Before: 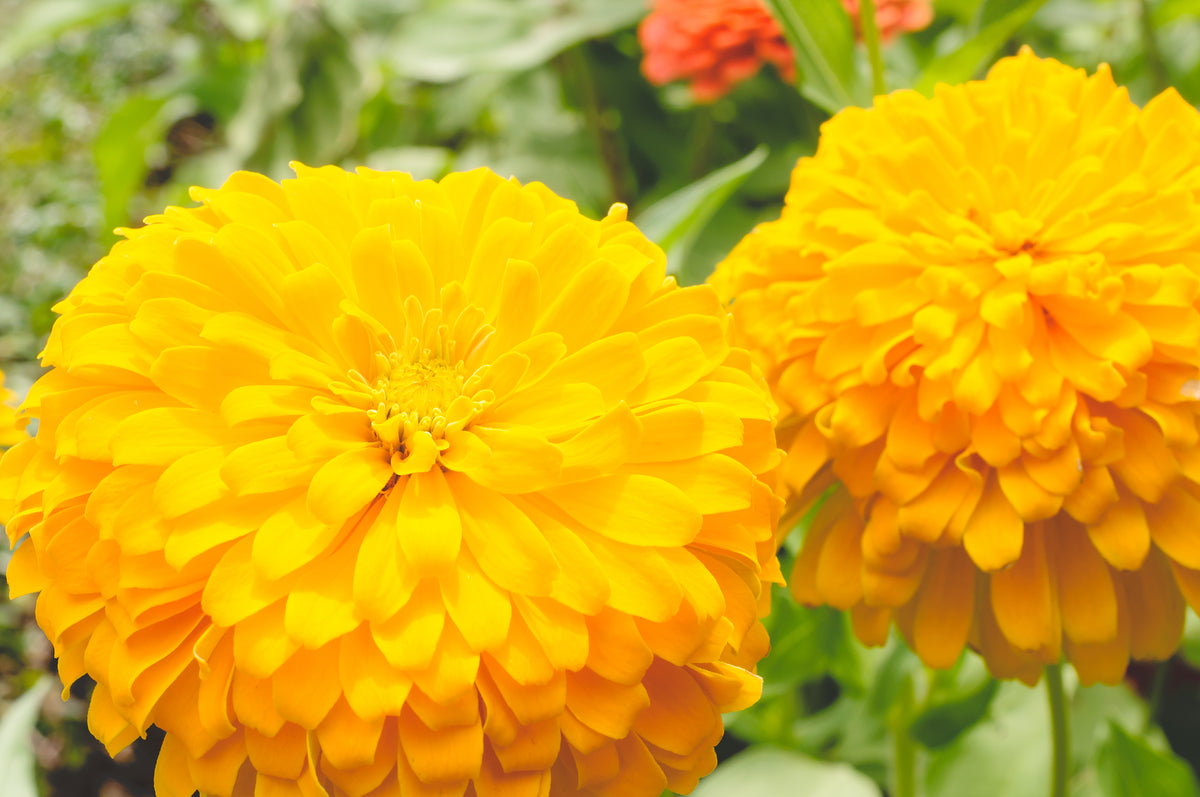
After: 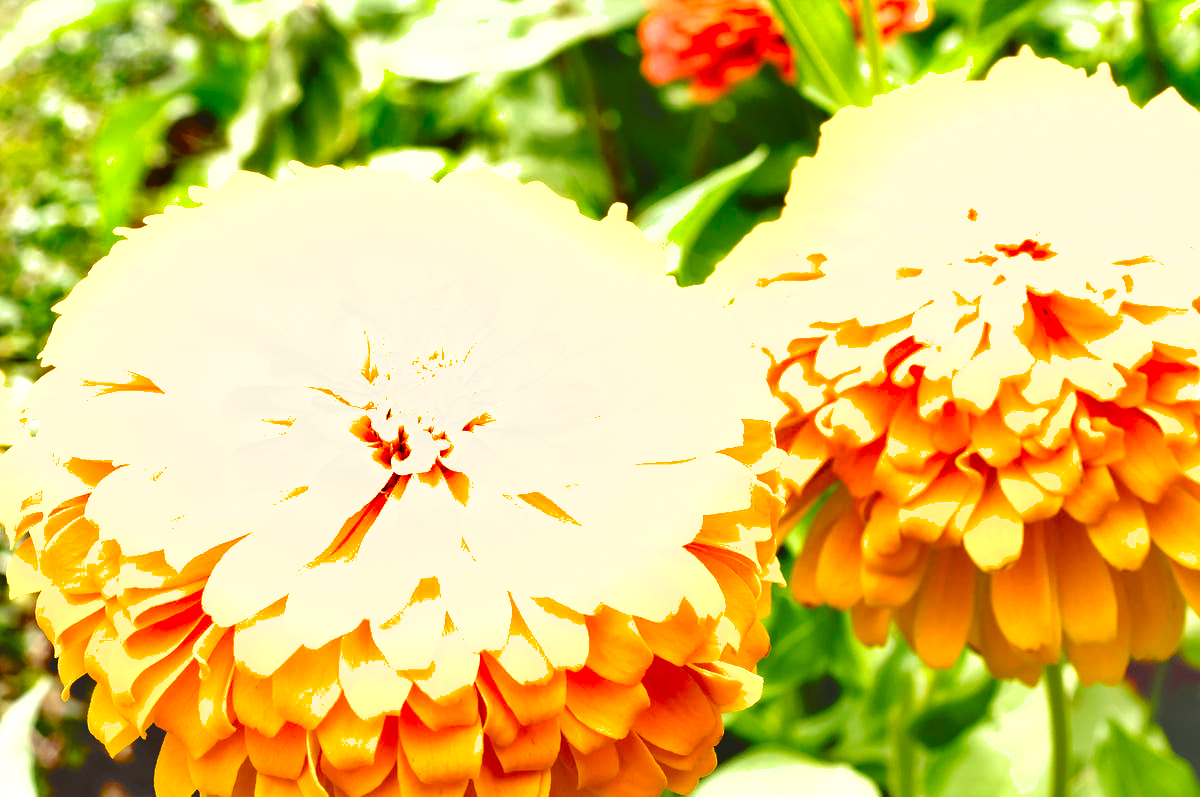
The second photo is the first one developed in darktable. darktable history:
shadows and highlights: shadows 39.55, highlights -53.83, highlights color adjustment 72.85%, low approximation 0.01, soften with gaussian
exposure: black level correction 0.001, exposure 0.967 EV, compensate exposure bias true, compensate highlight preservation false
color balance rgb: shadows lift › chroma 1.031%, shadows lift › hue 28.79°, perceptual saturation grading › global saturation 20%, perceptual saturation grading › highlights -25.128%, perceptual saturation grading › shadows 24.376%, perceptual brilliance grading › mid-tones 9.41%, perceptual brilliance grading › shadows 15.841%, global vibrance 9.899%
